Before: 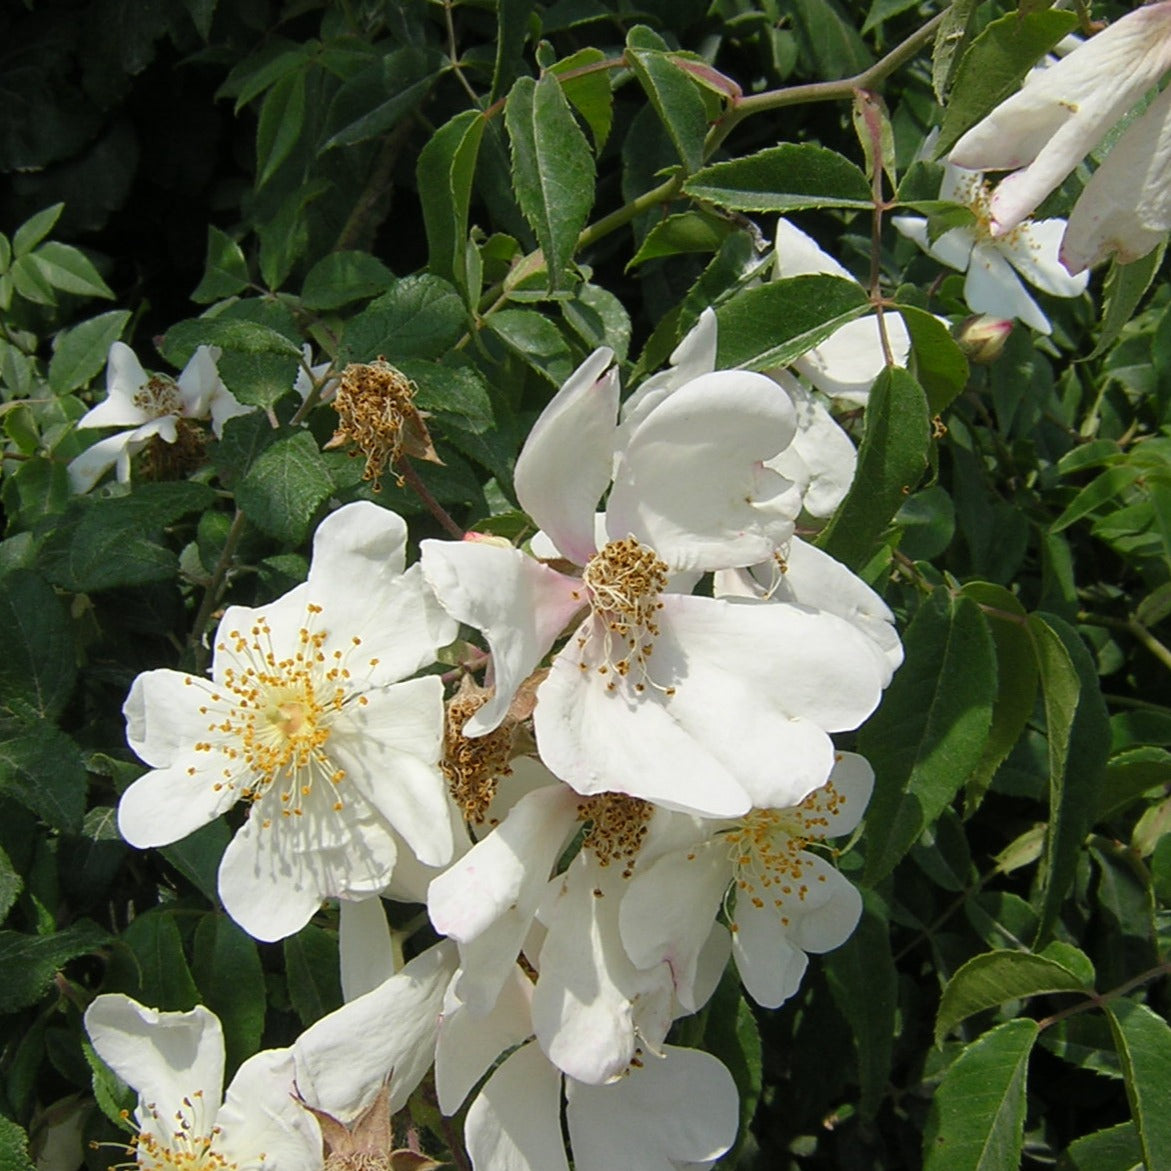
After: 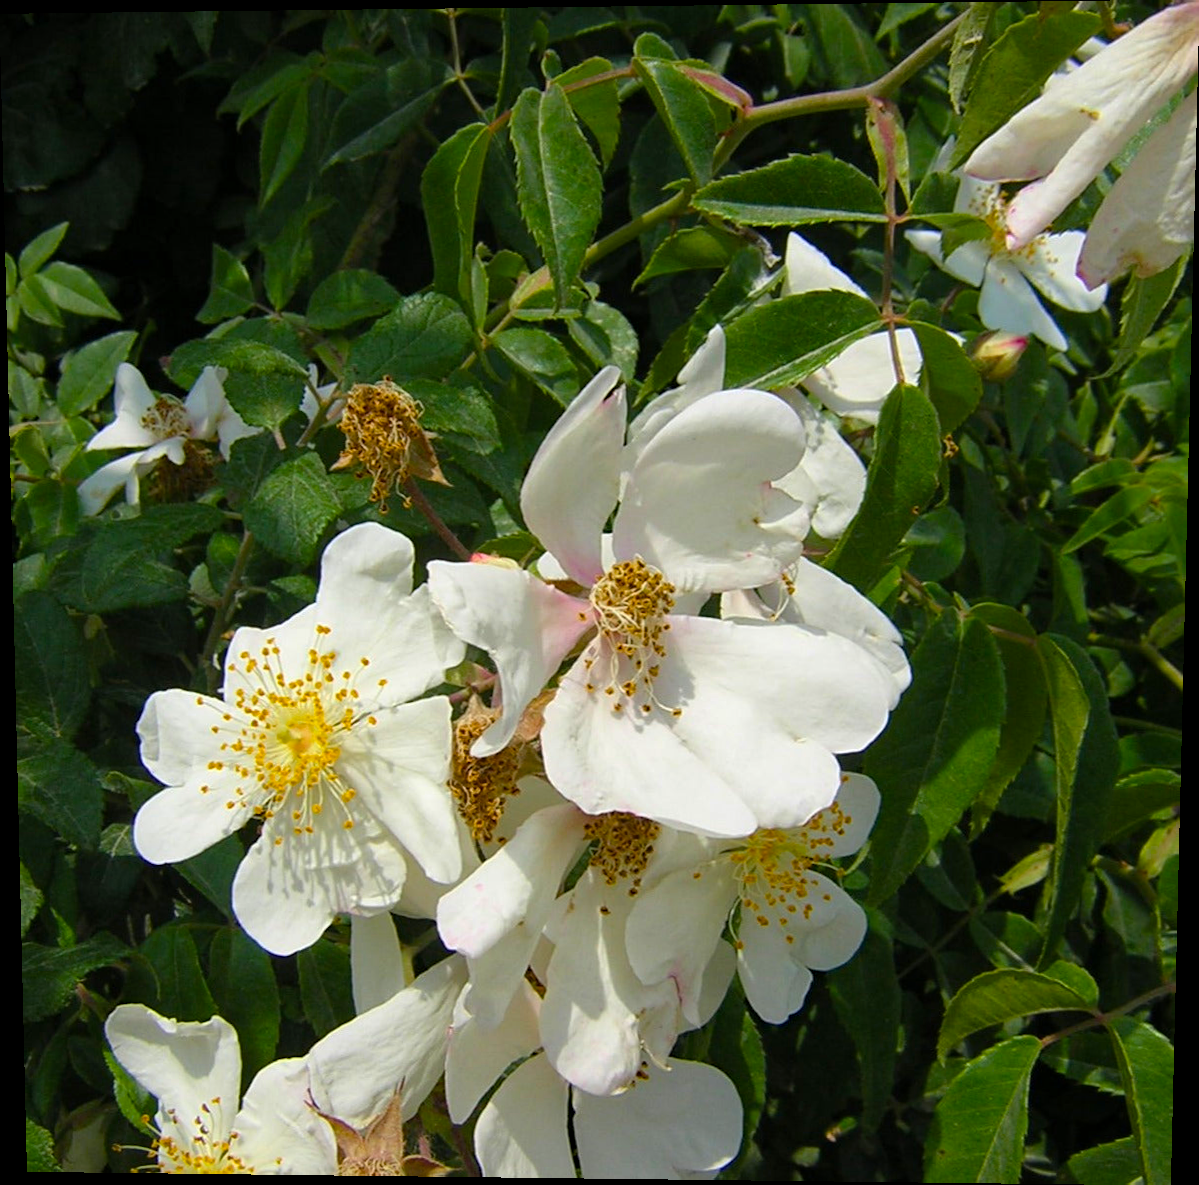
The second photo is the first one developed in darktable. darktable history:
rotate and perspective: lens shift (vertical) 0.048, lens shift (horizontal) -0.024, automatic cropping off
color balance rgb: perceptual saturation grading › global saturation 30%, global vibrance 20%
haze removal: strength 0.1, compatibility mode true, adaptive false
